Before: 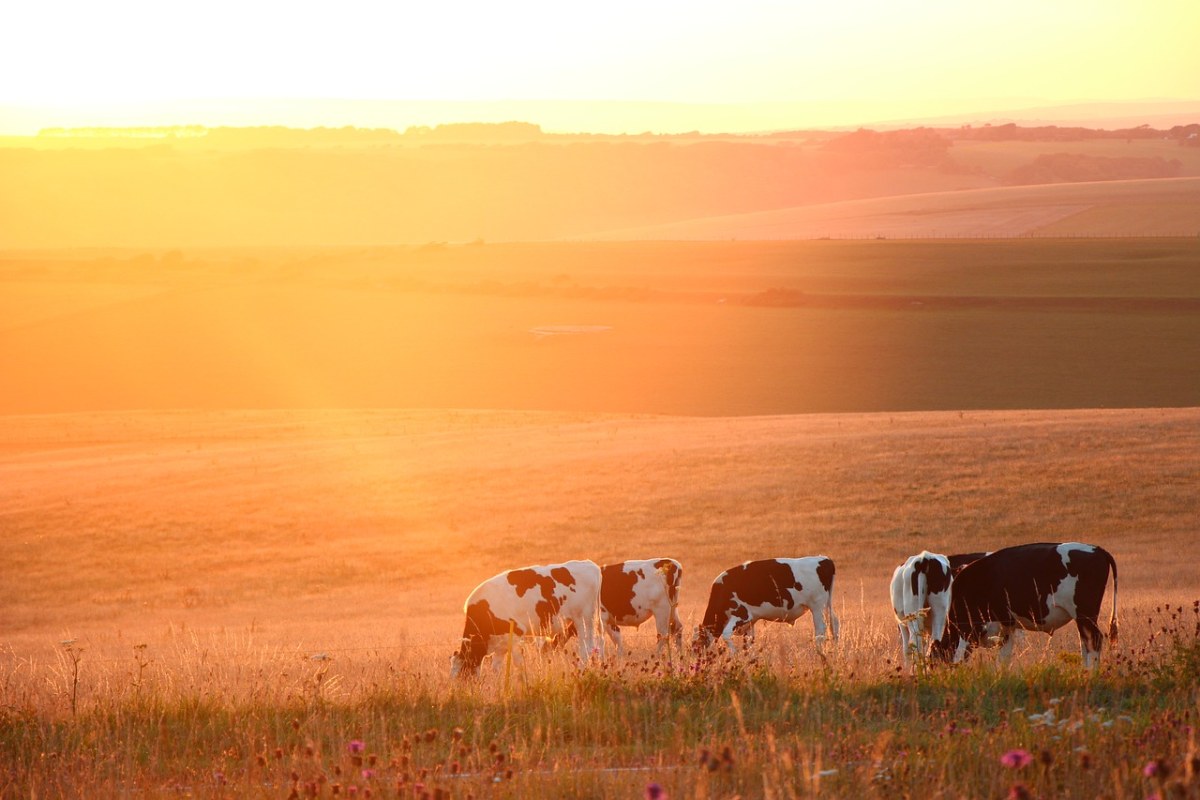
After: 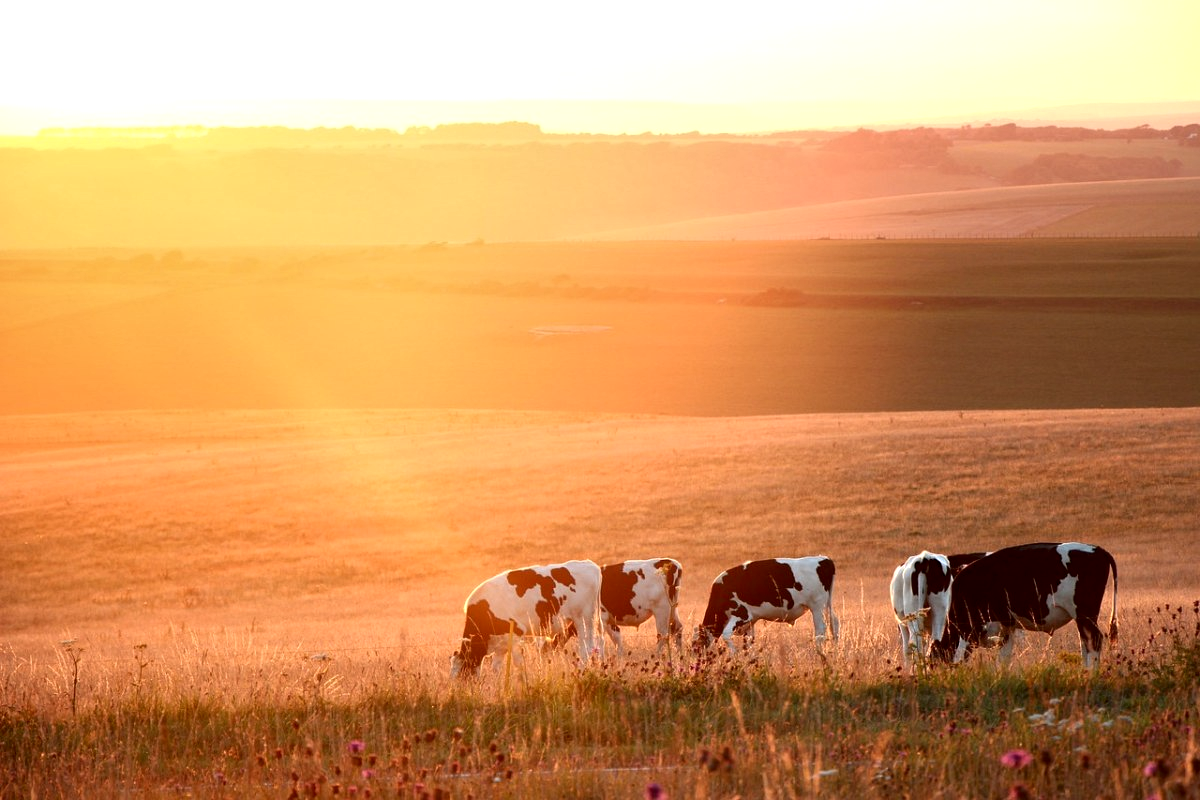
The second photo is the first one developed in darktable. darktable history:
local contrast: highlights 199%, shadows 155%, detail 138%, midtone range 0.255
